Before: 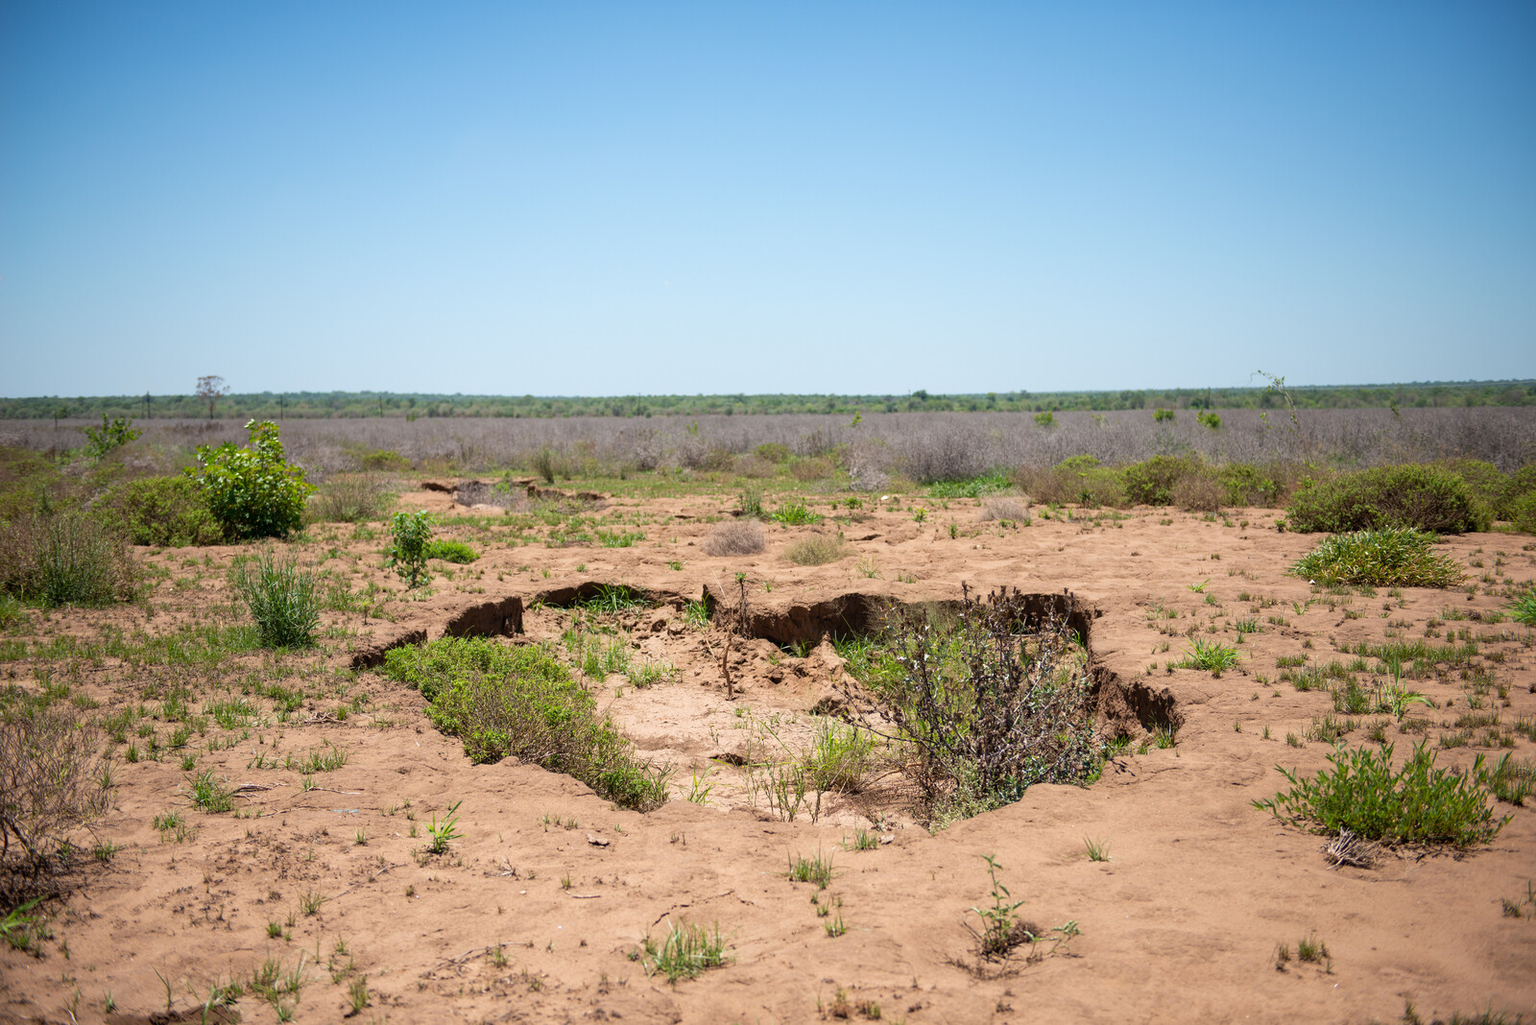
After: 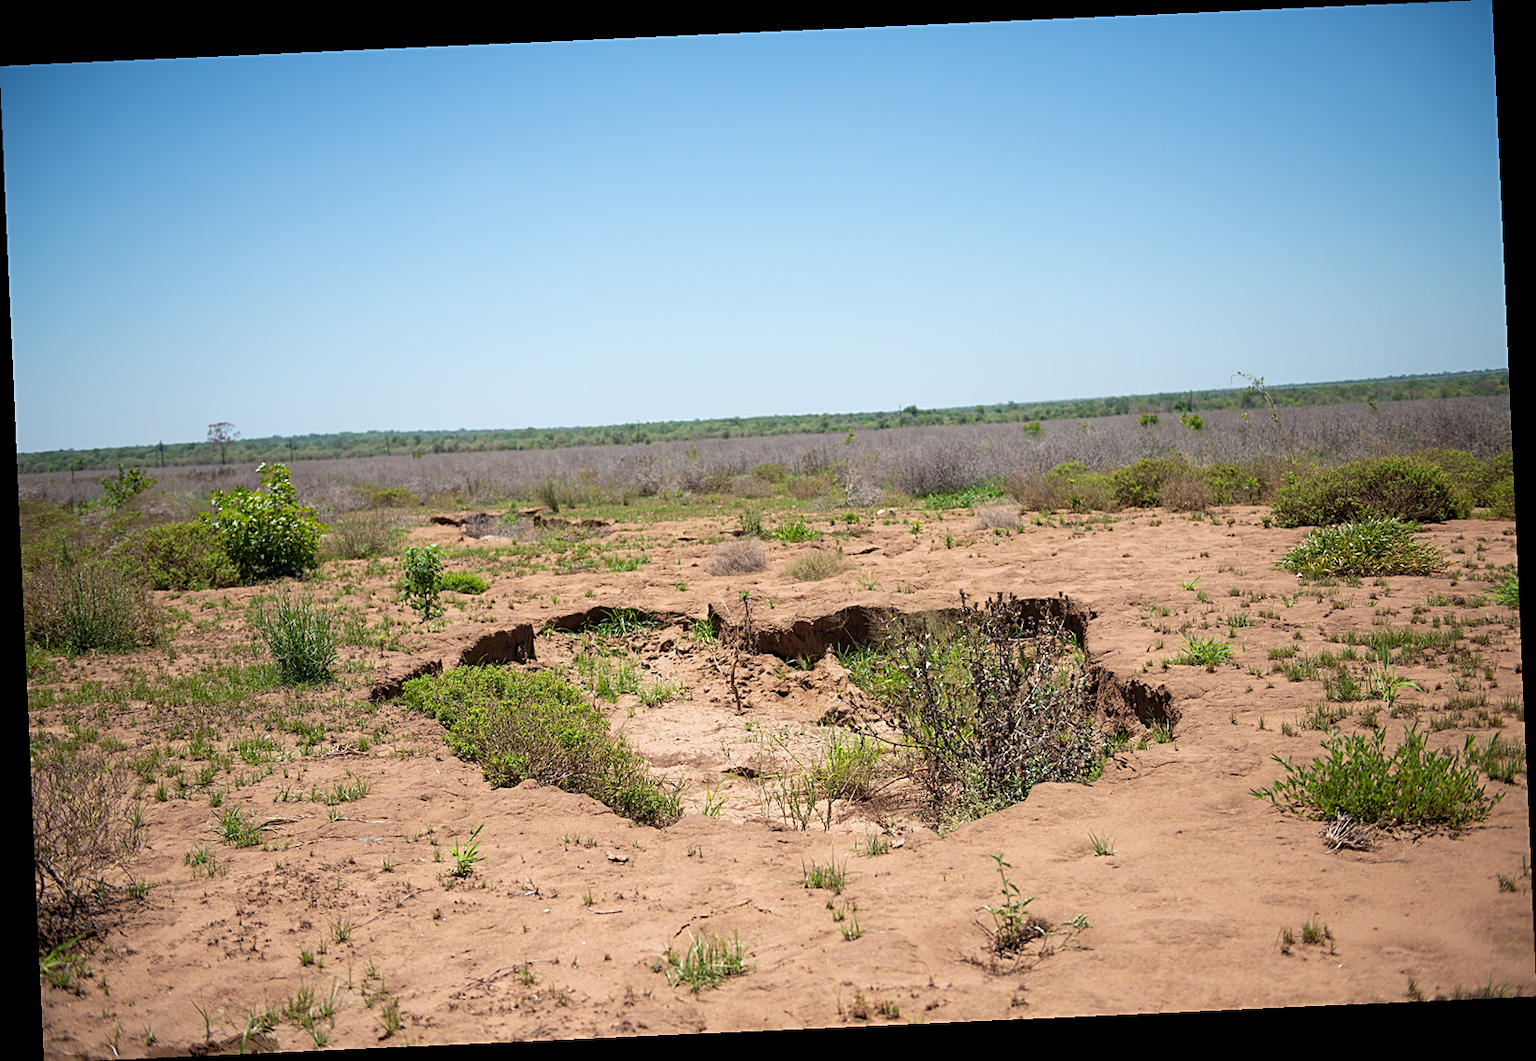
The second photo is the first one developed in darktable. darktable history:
rotate and perspective: rotation -2.56°, automatic cropping off
sharpen: on, module defaults
